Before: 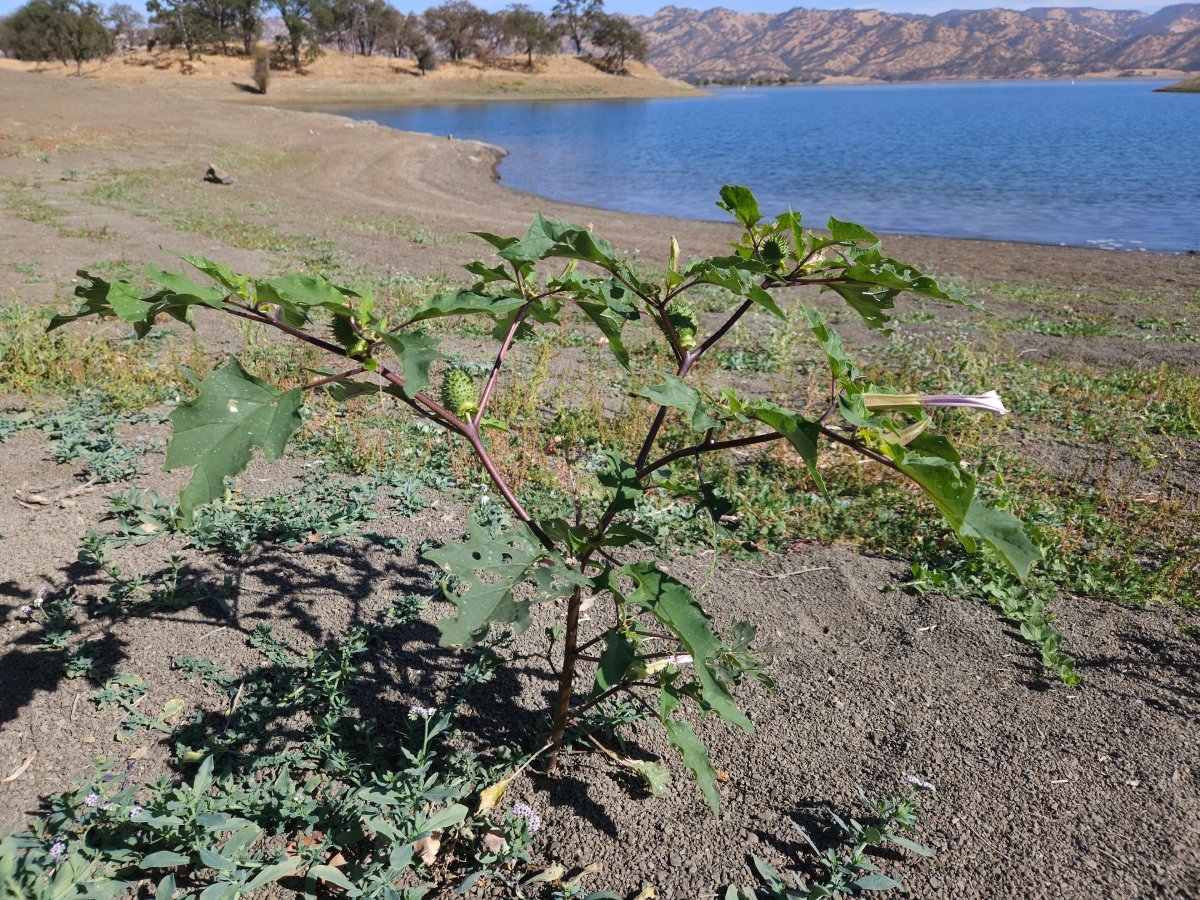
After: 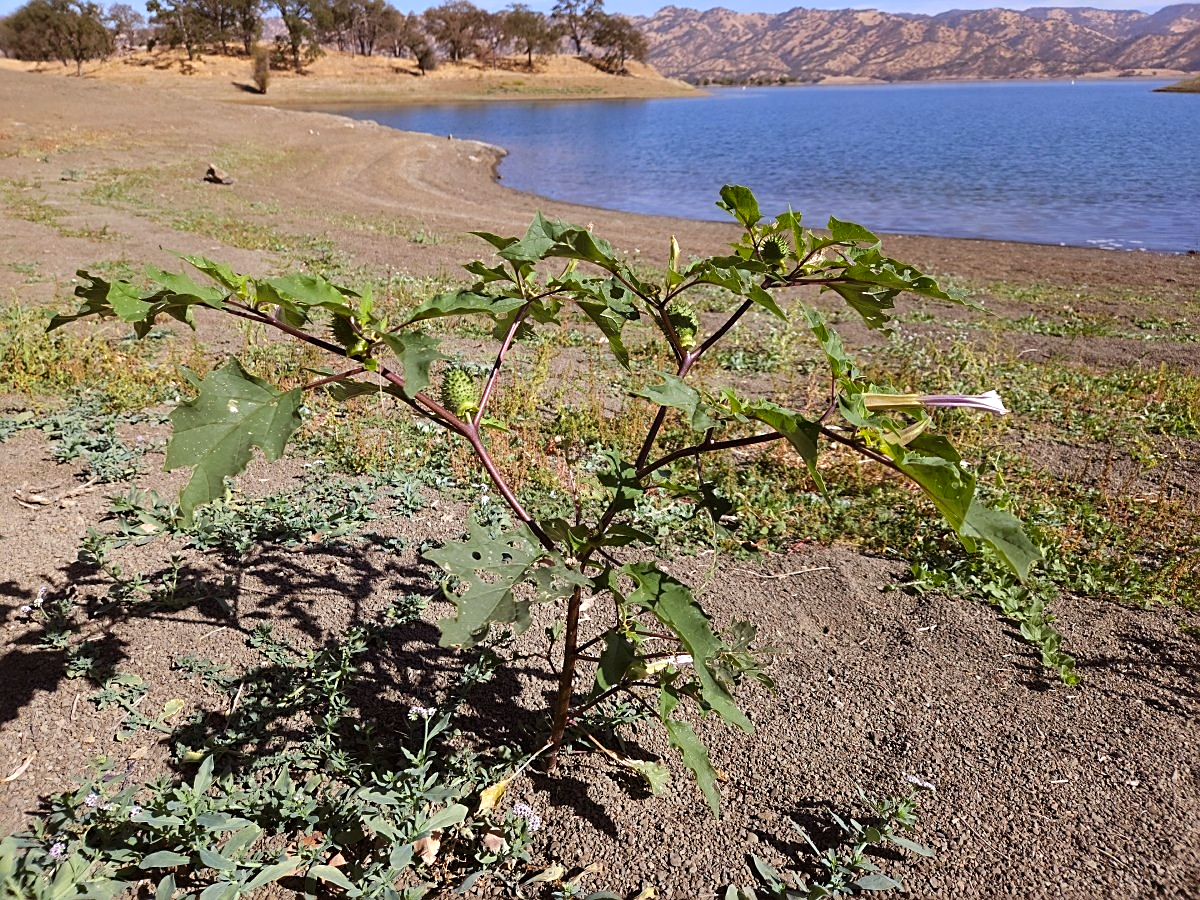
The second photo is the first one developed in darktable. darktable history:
rgb levels: mode RGB, independent channels, levels [[0, 0.5, 1], [0, 0.521, 1], [0, 0.536, 1]]
exposure: exposure 0.2 EV, compensate highlight preservation false
sharpen: on, module defaults
